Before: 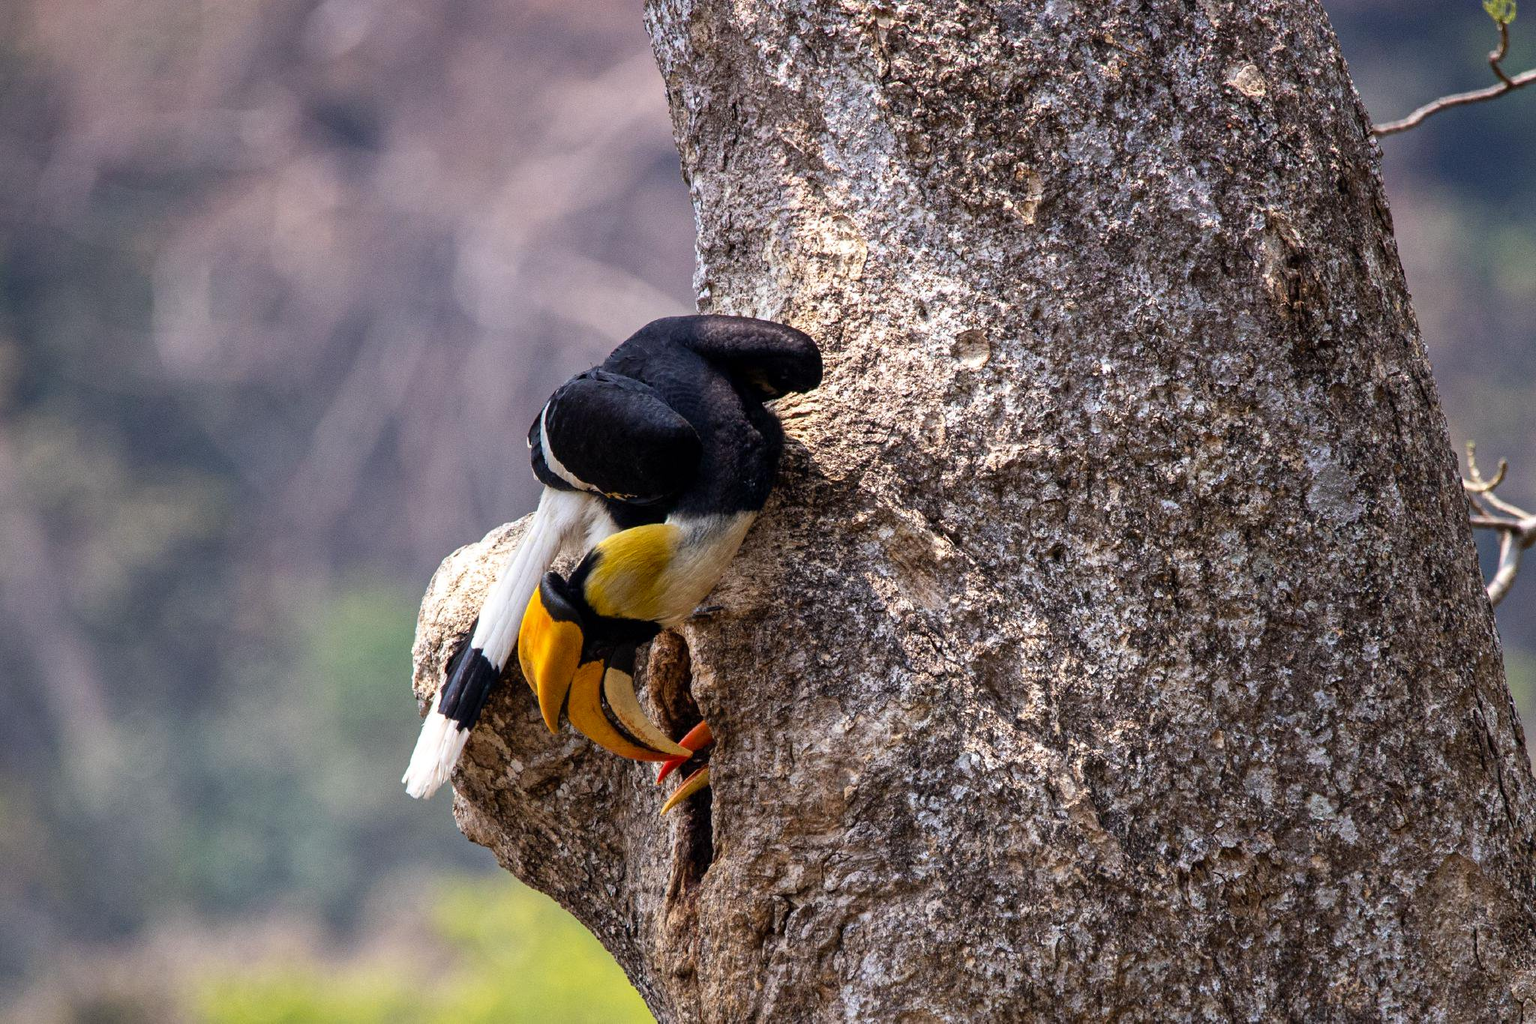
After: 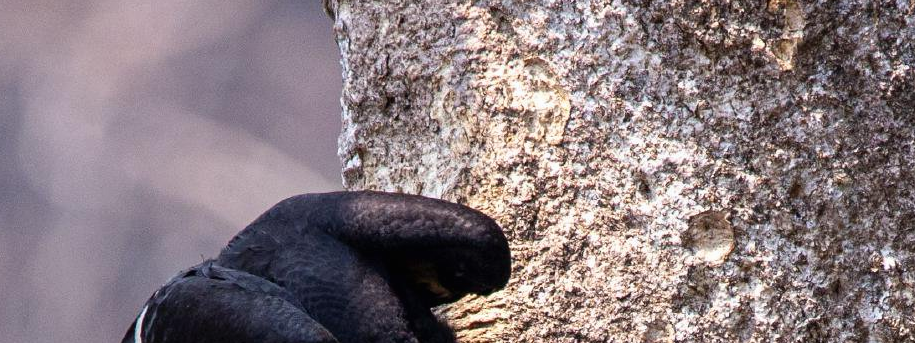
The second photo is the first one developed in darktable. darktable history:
local contrast: mode bilateral grid, contrast 100, coarseness 100, detail 91%, midtone range 0.2
crop: left 28.64%, top 16.832%, right 26.637%, bottom 58.055%
